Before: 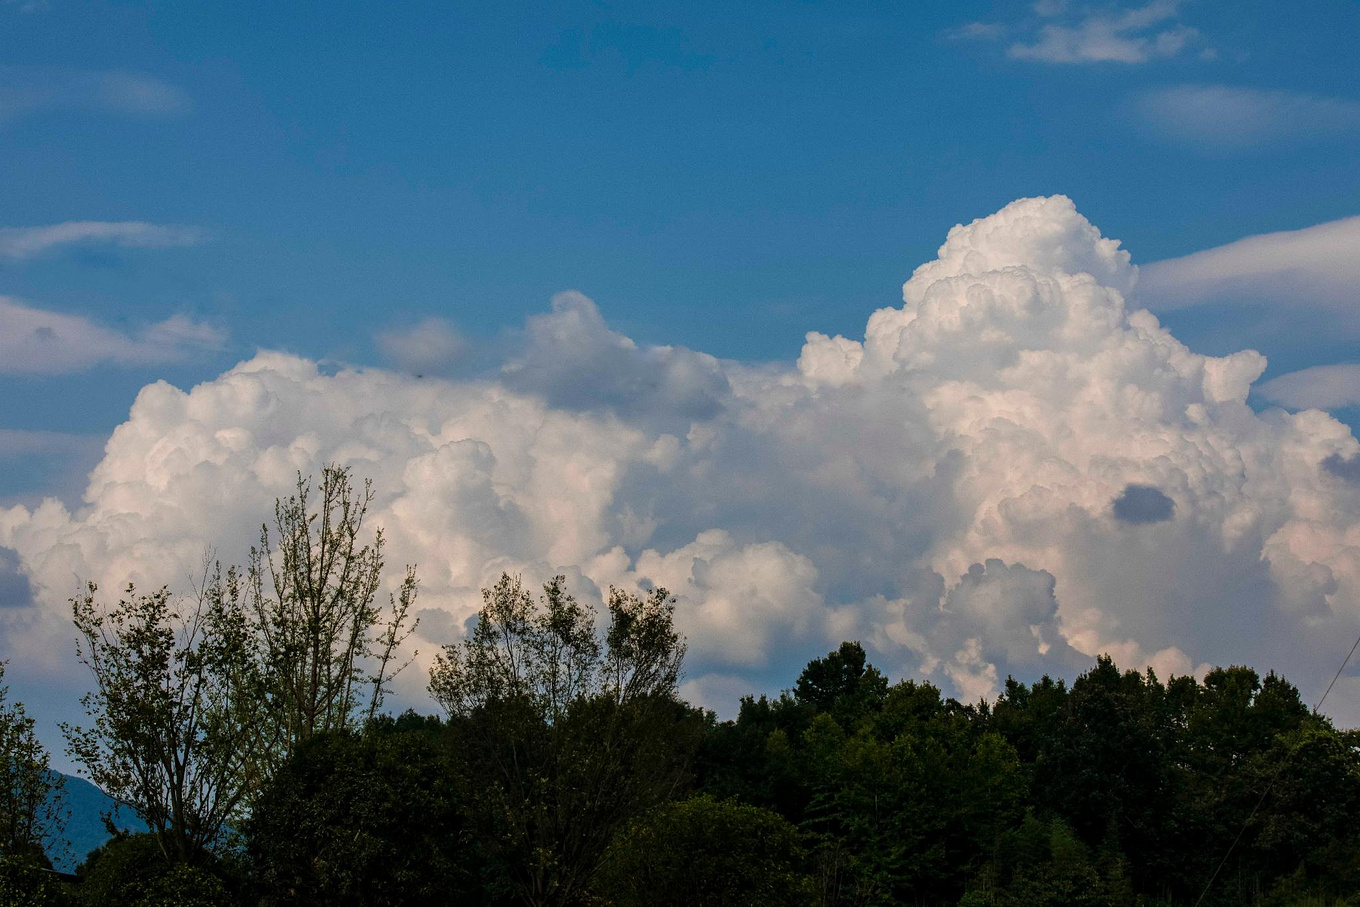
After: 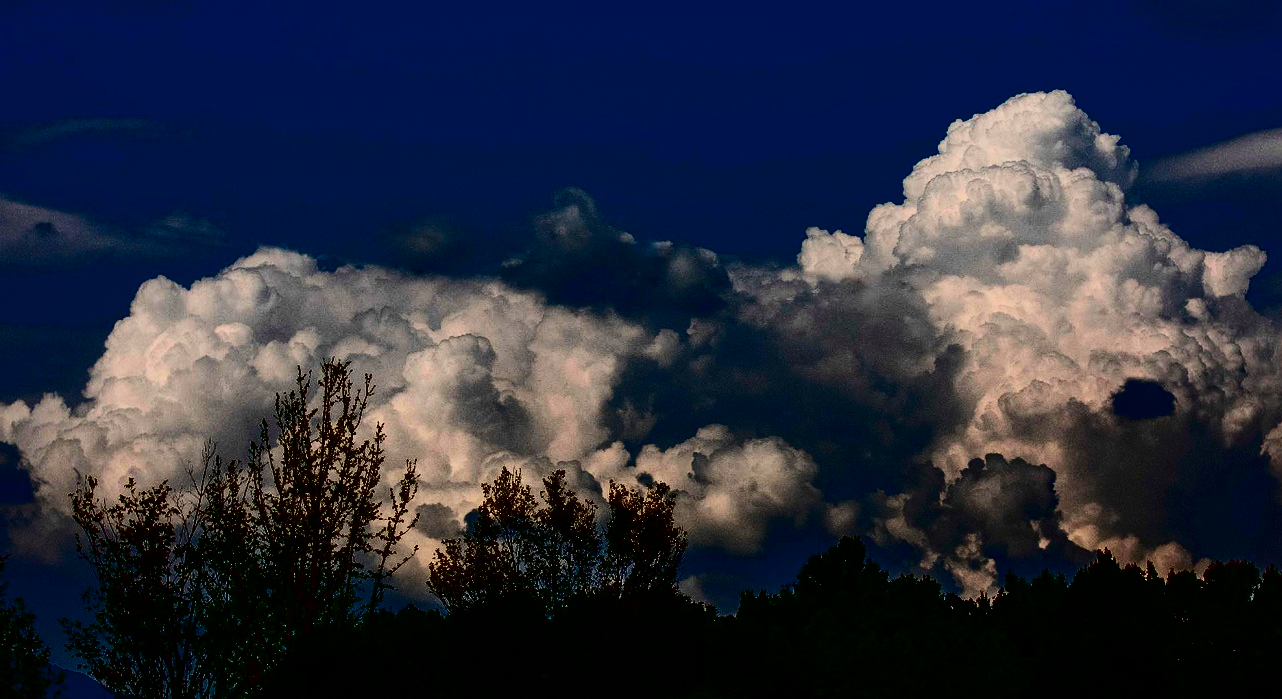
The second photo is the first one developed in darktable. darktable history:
crop and rotate: angle 0.03°, top 11.643%, right 5.651%, bottom 11.189%
exposure: black level correction -0.015, exposure -0.5 EV, compensate highlight preservation false
contrast brightness saturation: contrast 0.77, brightness -1, saturation 1
